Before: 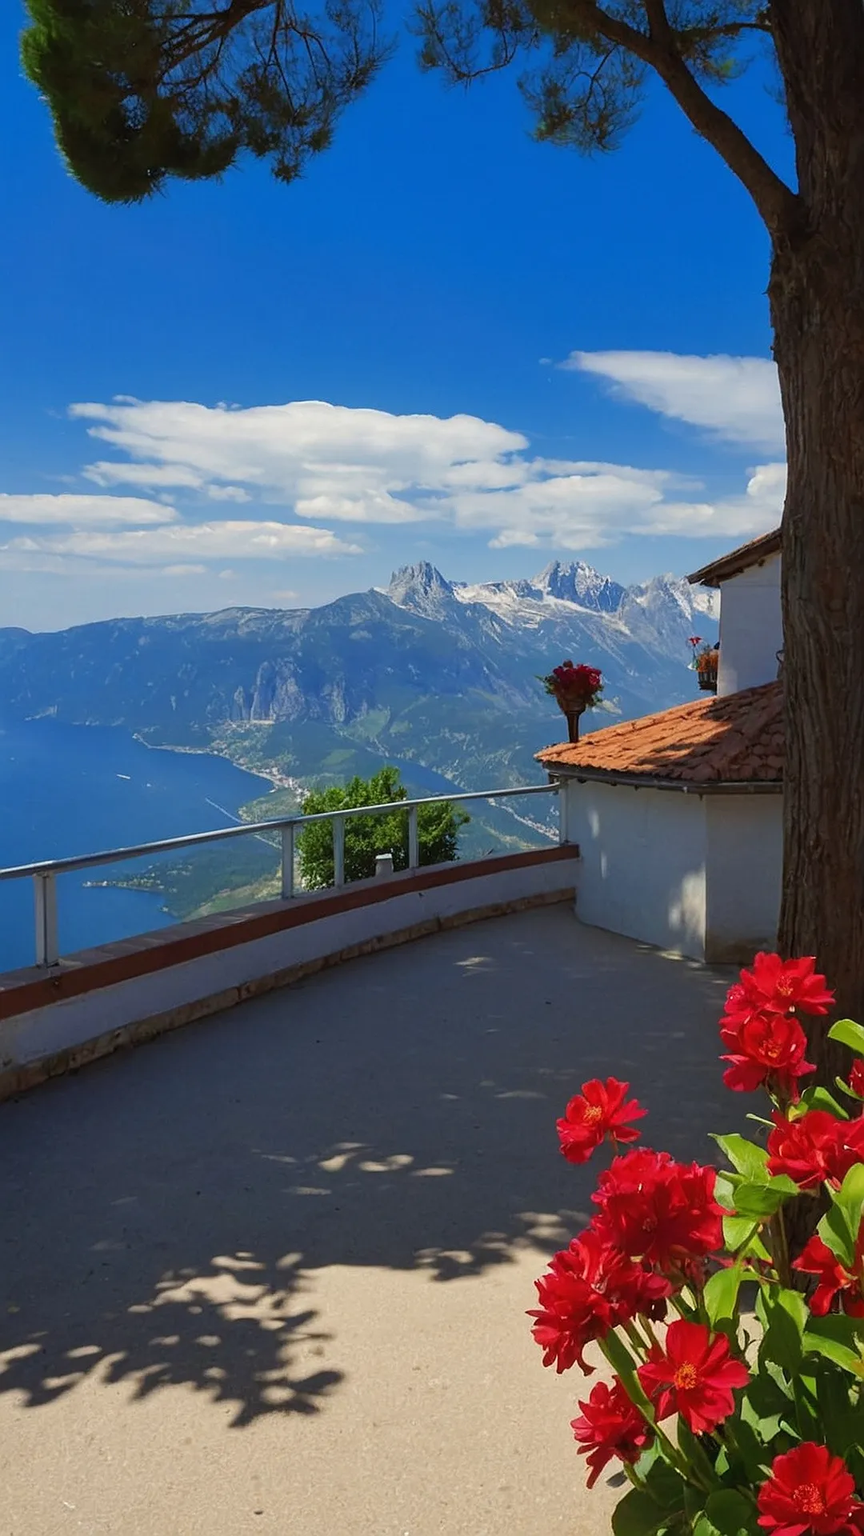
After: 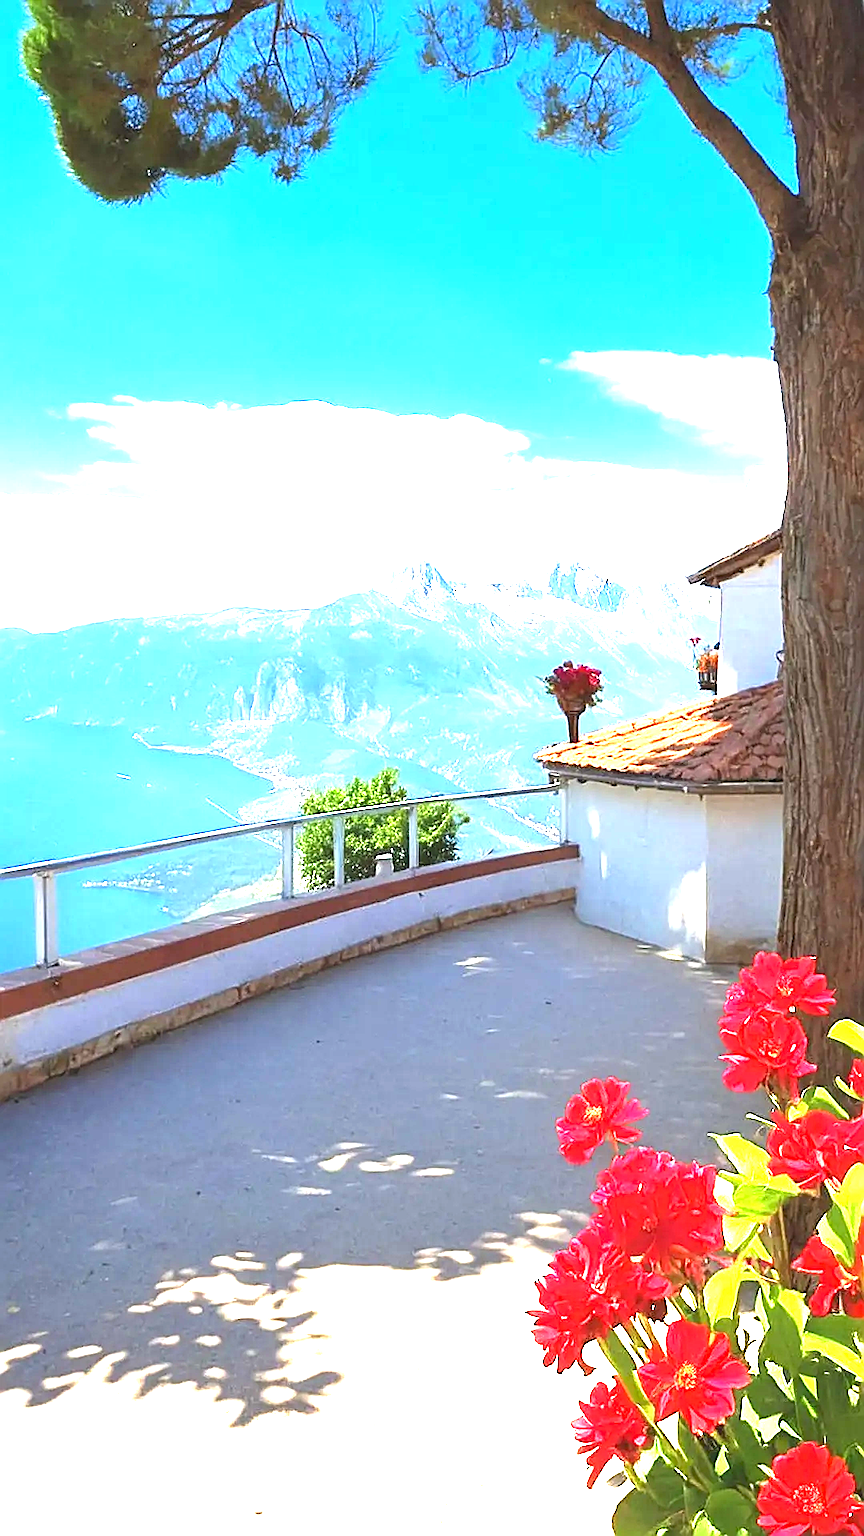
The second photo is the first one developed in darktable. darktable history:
exposure: exposure 2.908 EV, compensate exposure bias true, compensate highlight preservation false
sharpen: on, module defaults
